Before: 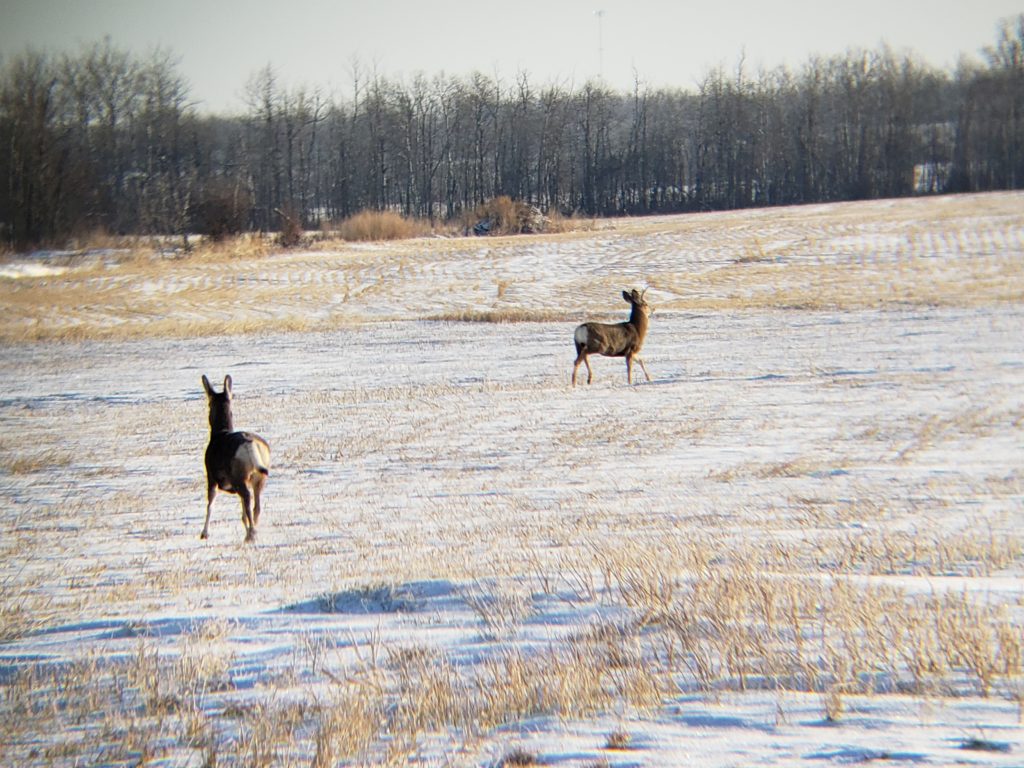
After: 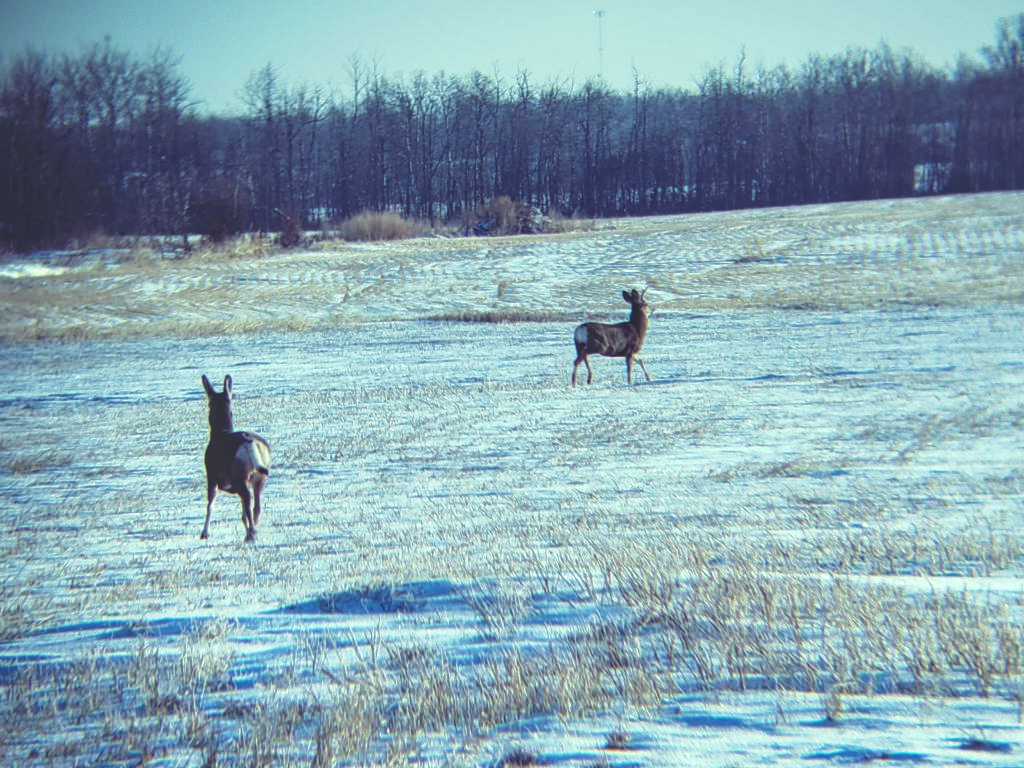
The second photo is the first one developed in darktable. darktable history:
rgb curve: curves: ch0 [(0, 0.186) (0.314, 0.284) (0.576, 0.466) (0.805, 0.691) (0.936, 0.886)]; ch1 [(0, 0.186) (0.314, 0.284) (0.581, 0.534) (0.771, 0.746) (0.936, 0.958)]; ch2 [(0, 0.216) (0.275, 0.39) (1, 1)], mode RGB, independent channels, compensate middle gray true, preserve colors none
local contrast: on, module defaults
